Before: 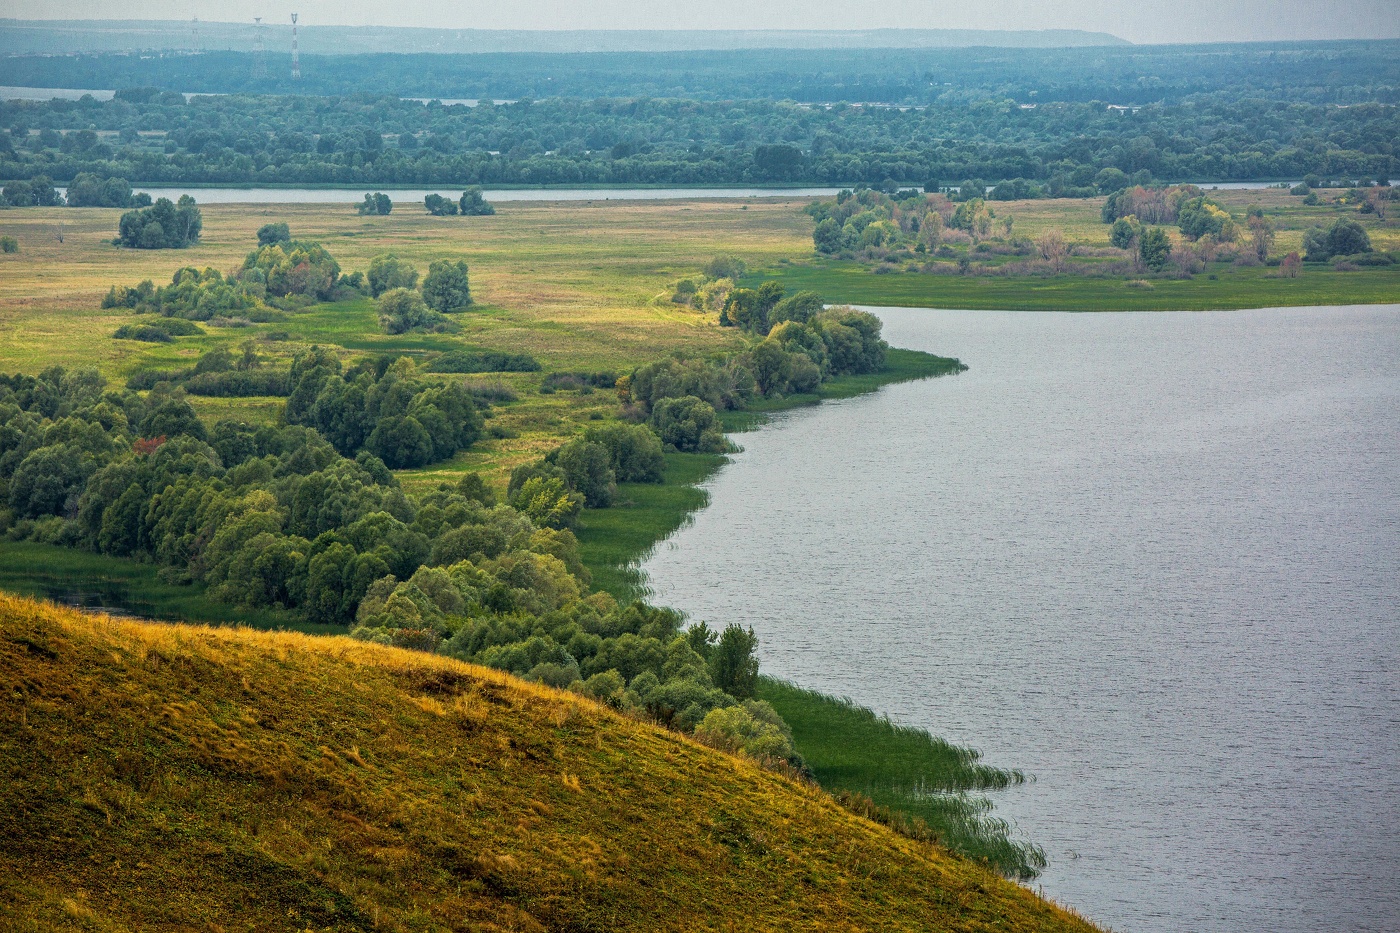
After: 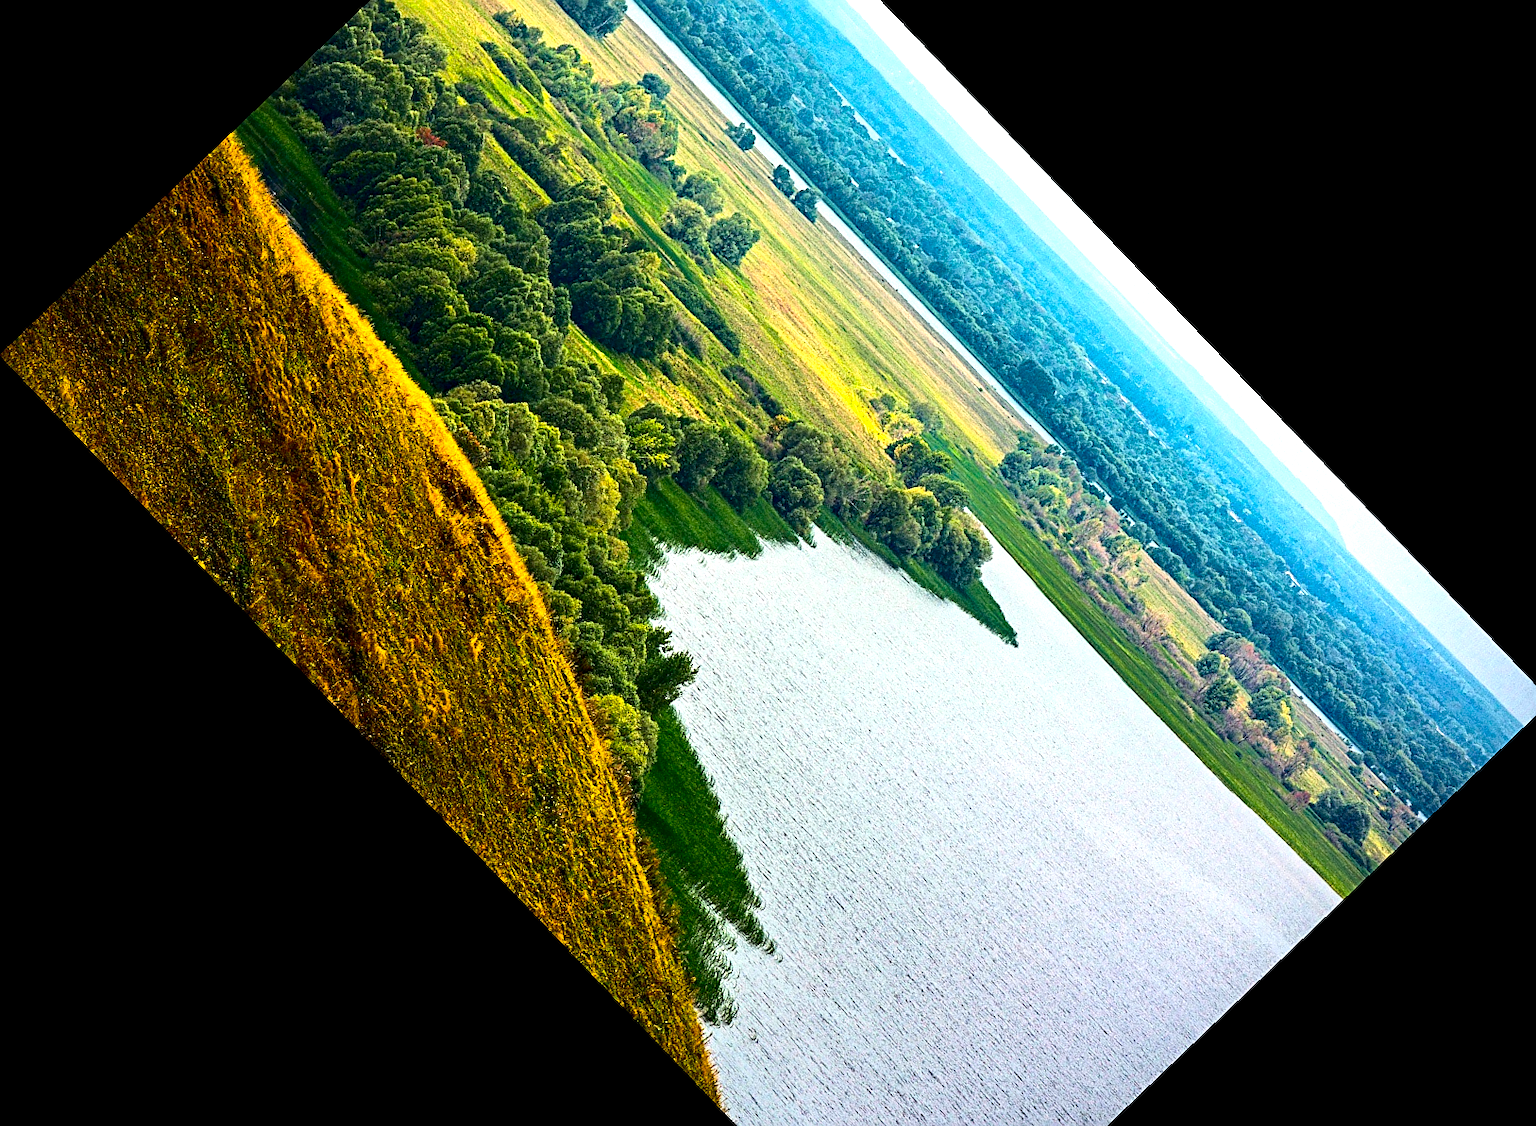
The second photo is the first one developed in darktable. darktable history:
contrast brightness saturation: contrast 0.22, brightness -0.19, saturation 0.24
crop and rotate: angle -46.26°, top 16.234%, right 0.912%, bottom 11.704%
white balance: emerald 1
sharpen: on, module defaults
color balance rgb: perceptual saturation grading › global saturation 10%, global vibrance 10%
haze removal: compatibility mode true, adaptive false
exposure: exposure 0.999 EV, compensate highlight preservation false
